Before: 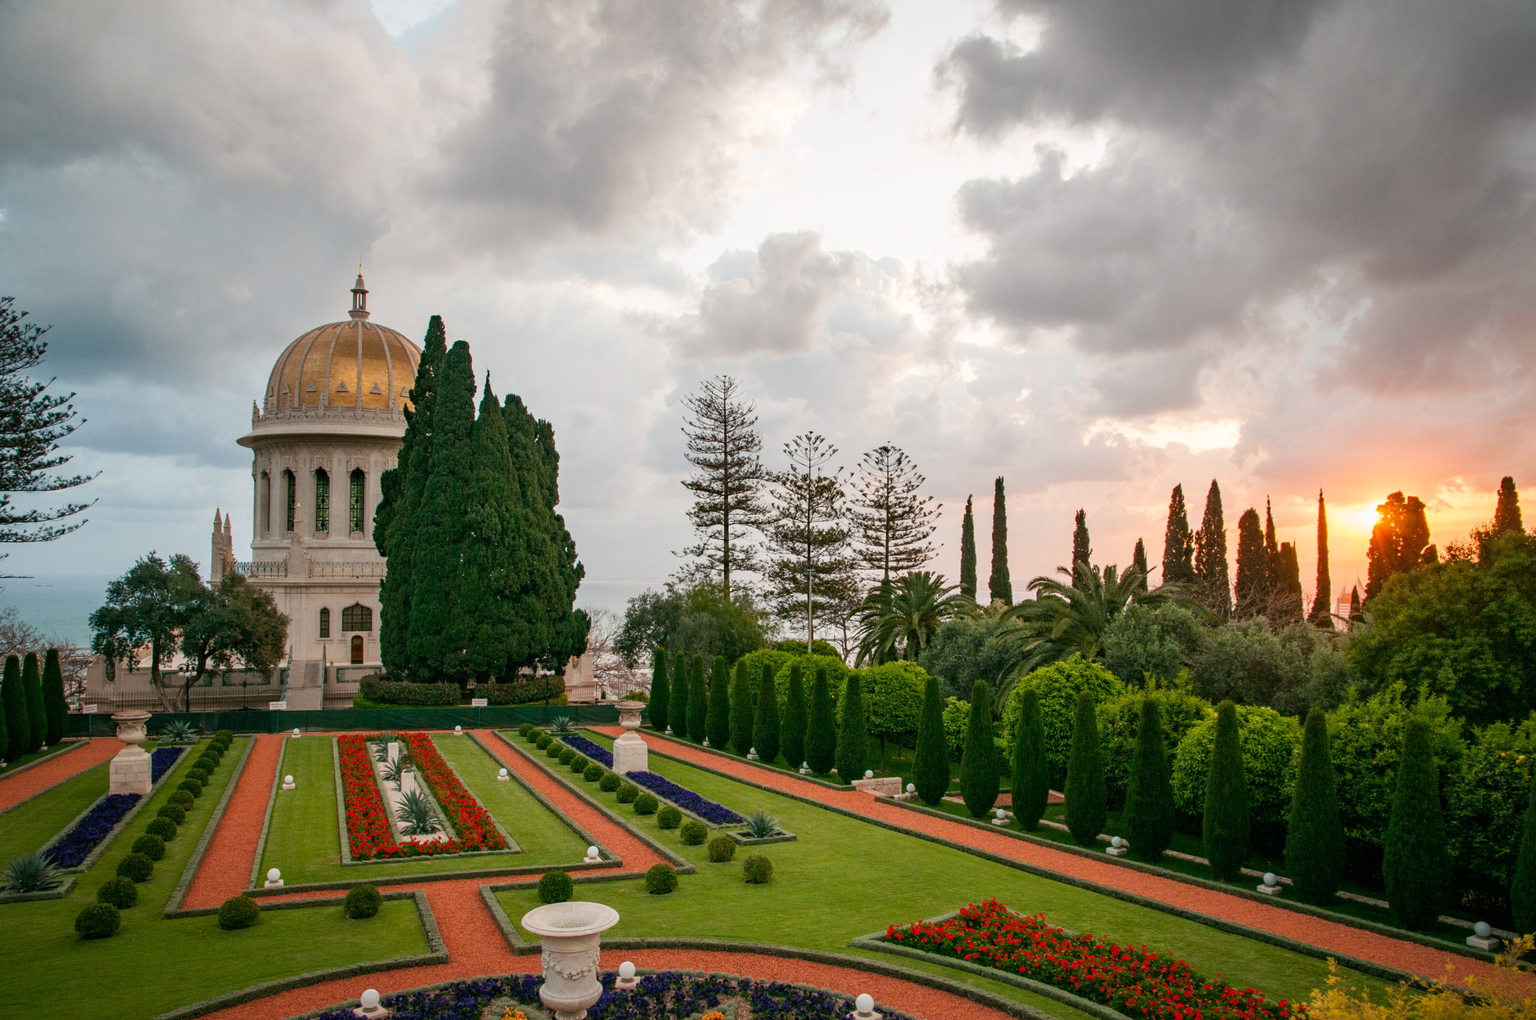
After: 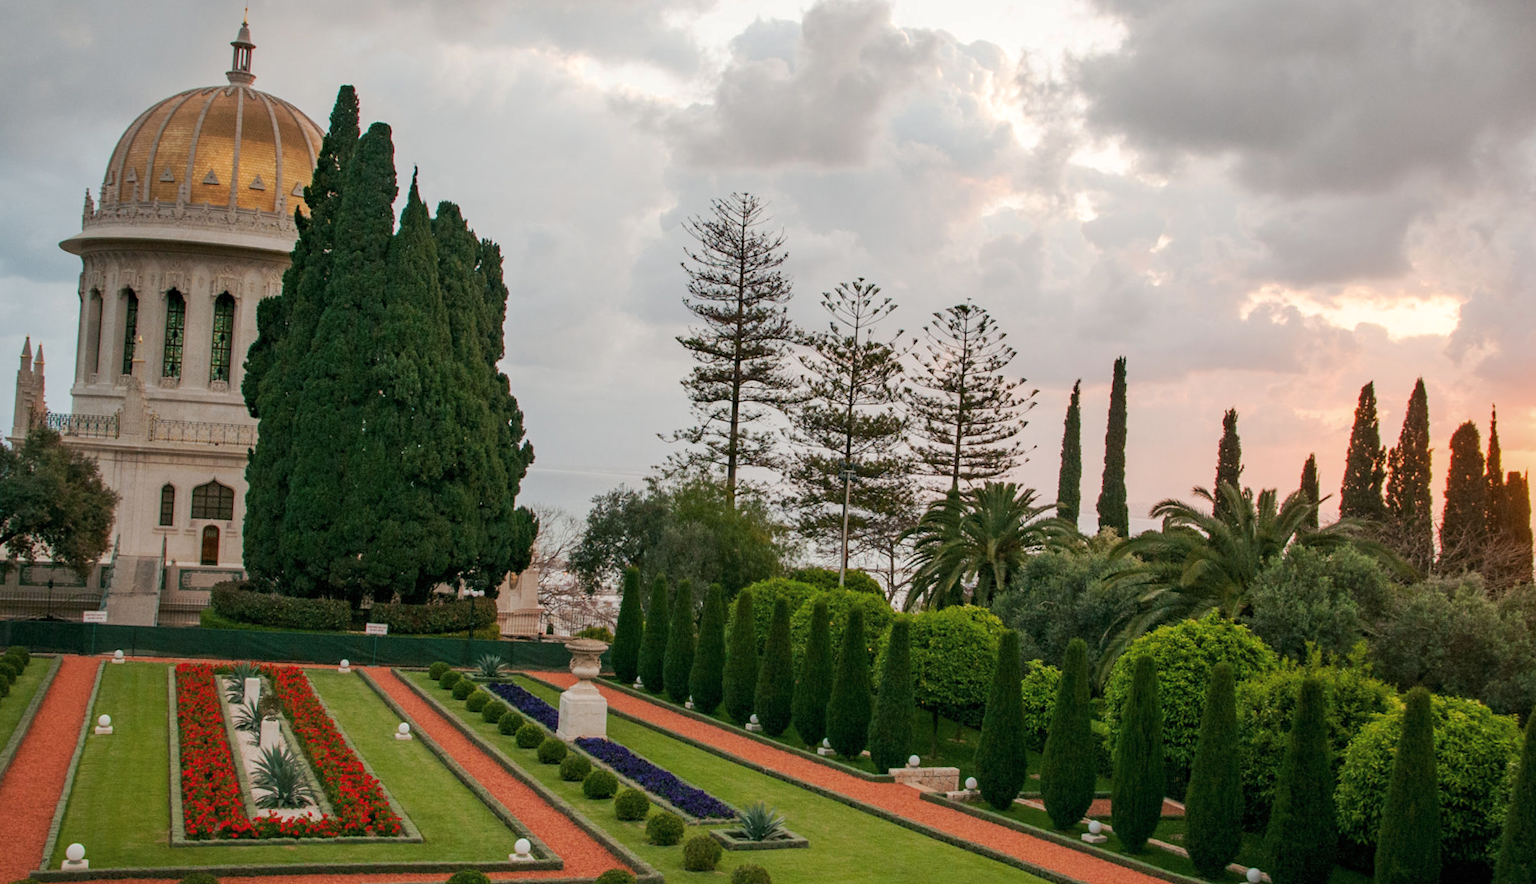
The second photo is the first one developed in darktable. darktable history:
crop and rotate: angle -3.37°, left 9.79%, top 20.73%, right 12.42%, bottom 11.82%
levels: mode automatic, black 0.023%, white 99.97%, levels [0.062, 0.494, 0.925]
tone curve: curves: ch0 [(0, 0) (0.003, 0.027) (0.011, 0.03) (0.025, 0.04) (0.044, 0.063) (0.069, 0.093) (0.1, 0.125) (0.136, 0.153) (0.177, 0.191) (0.224, 0.232) (0.277, 0.279) (0.335, 0.333) (0.399, 0.39) (0.468, 0.457) (0.543, 0.535) (0.623, 0.611) (0.709, 0.683) (0.801, 0.758) (0.898, 0.853) (1, 1)], preserve colors none
color balance: contrast -0.5%
